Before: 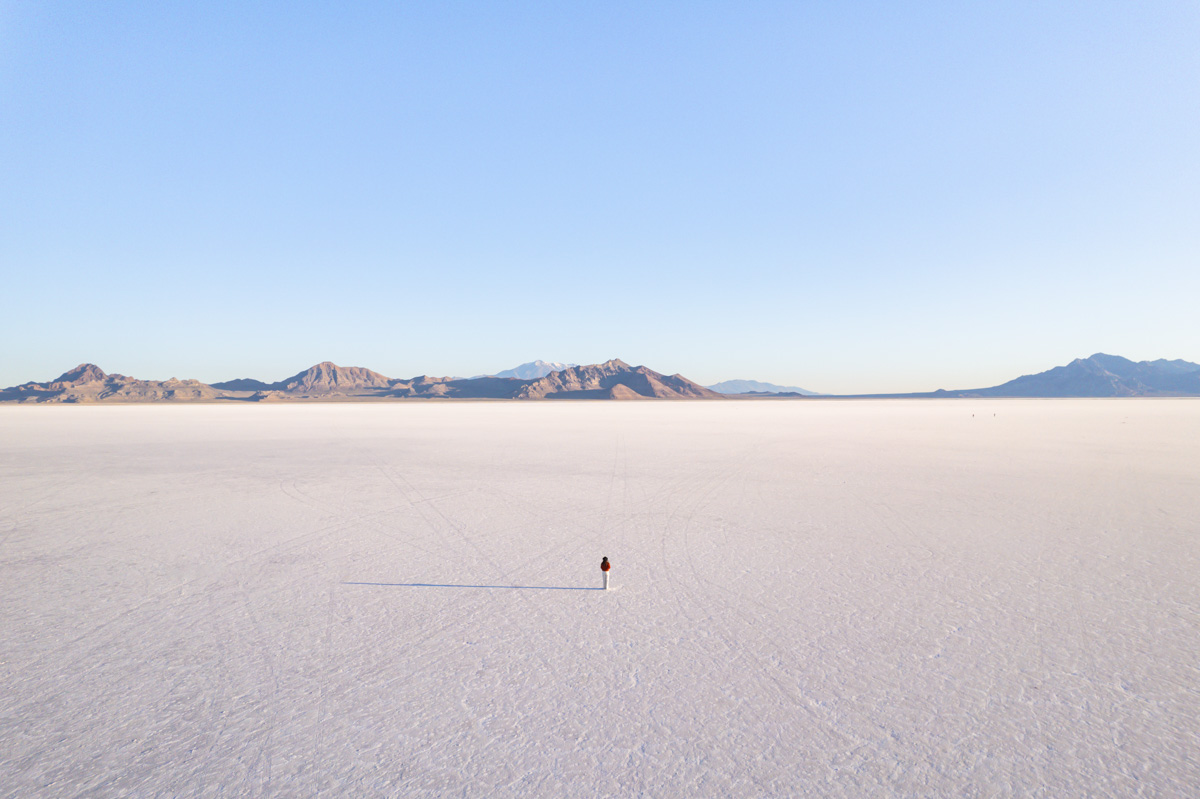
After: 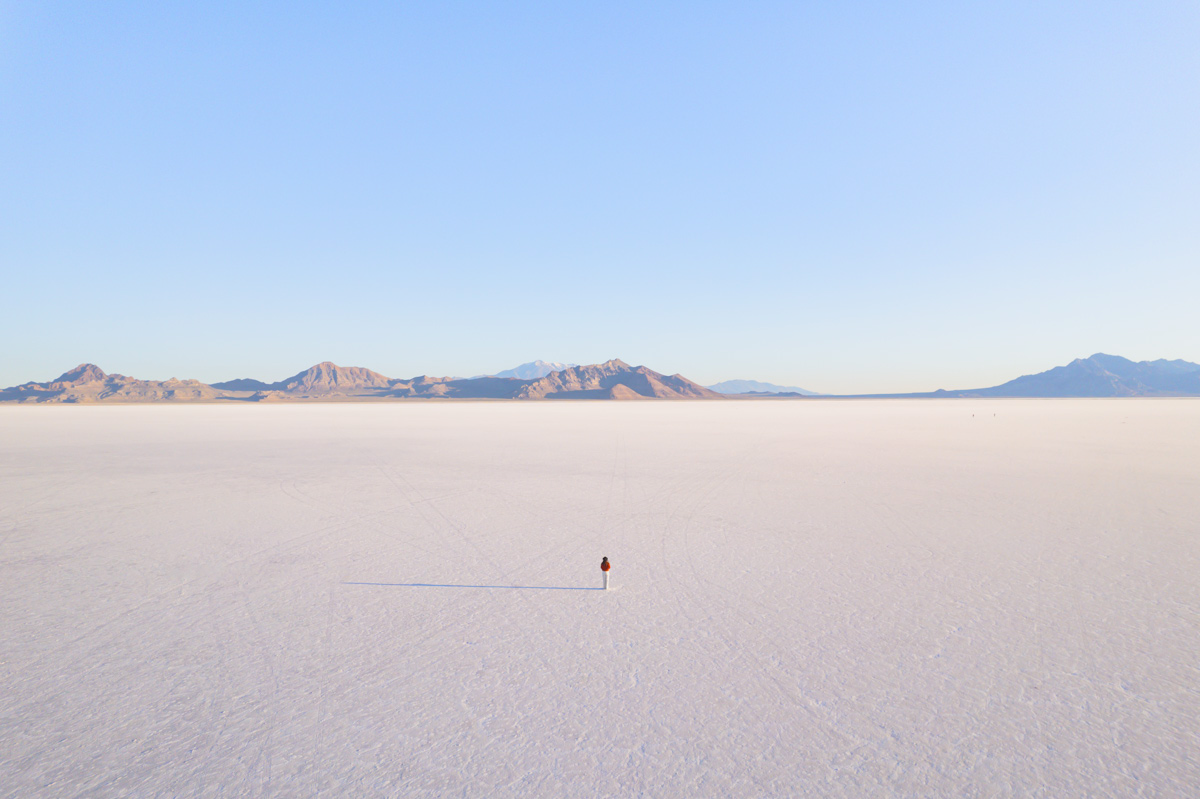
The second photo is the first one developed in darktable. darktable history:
exposure: black level correction 0.009, exposure 0.017 EV, compensate highlight preservation false
local contrast: detail 69%
